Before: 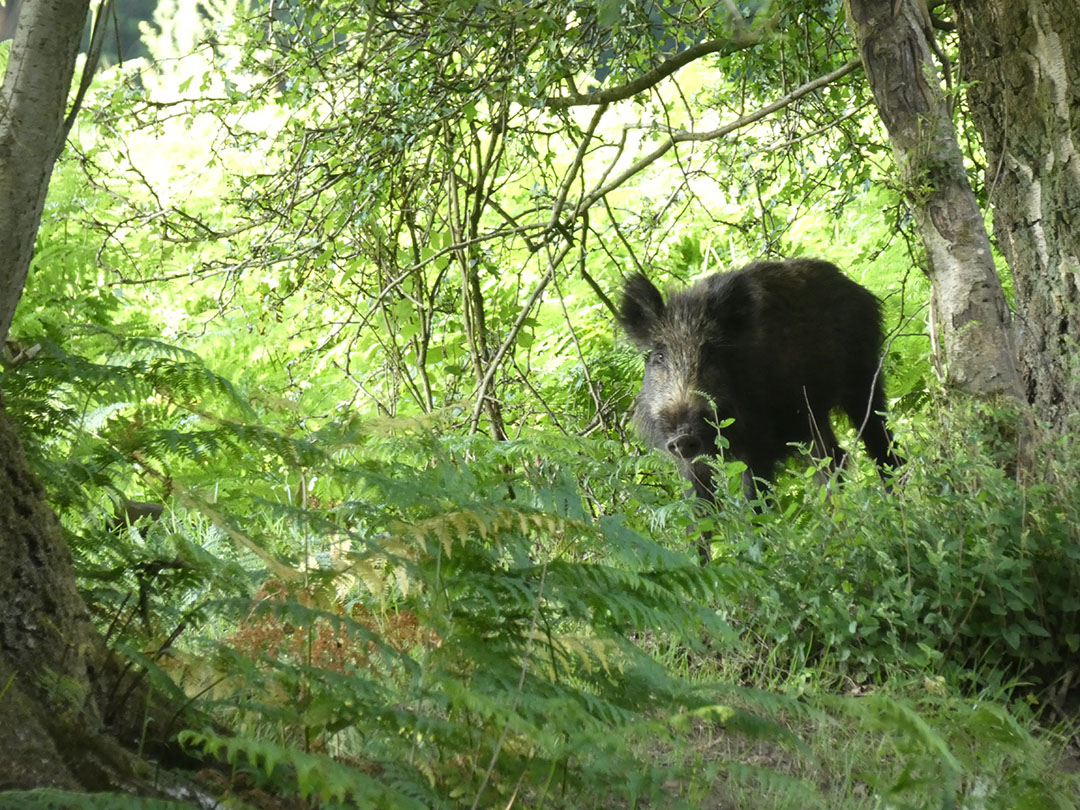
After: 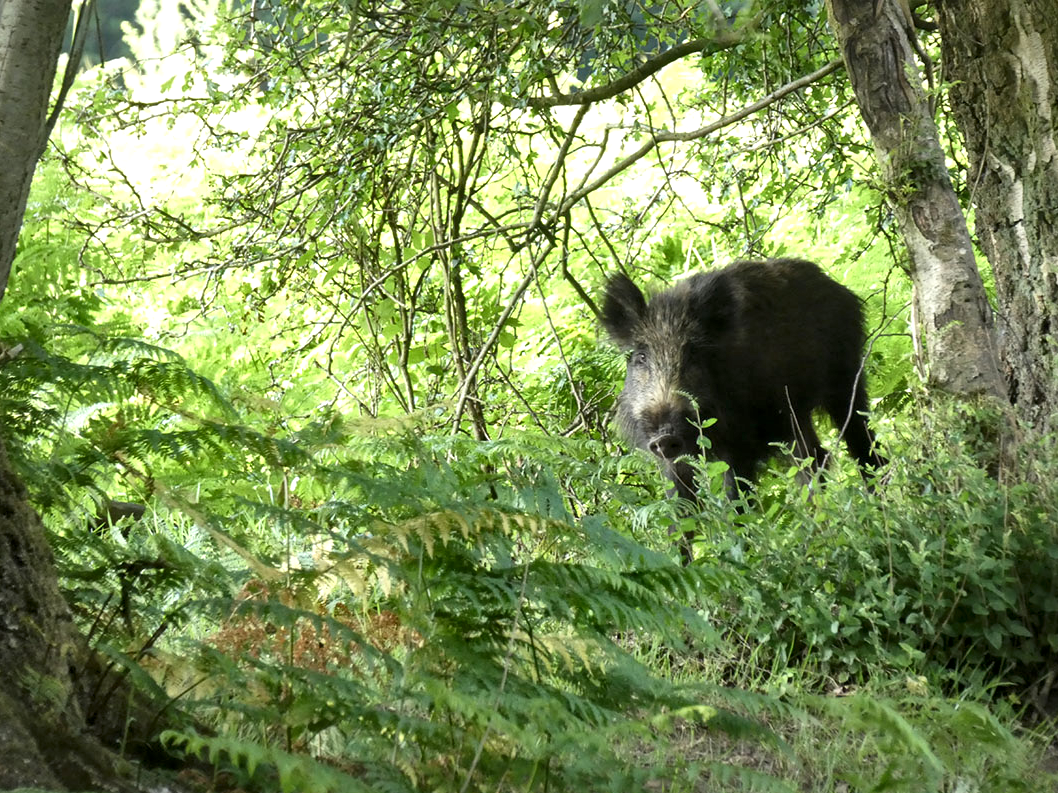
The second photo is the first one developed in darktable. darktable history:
exposure: exposure 0.085 EV, compensate exposure bias true, compensate highlight preservation false
local contrast: mode bilateral grid, contrast 24, coarseness 60, detail 151%, midtone range 0.2
crop: left 1.731%, right 0.287%, bottom 2.049%
